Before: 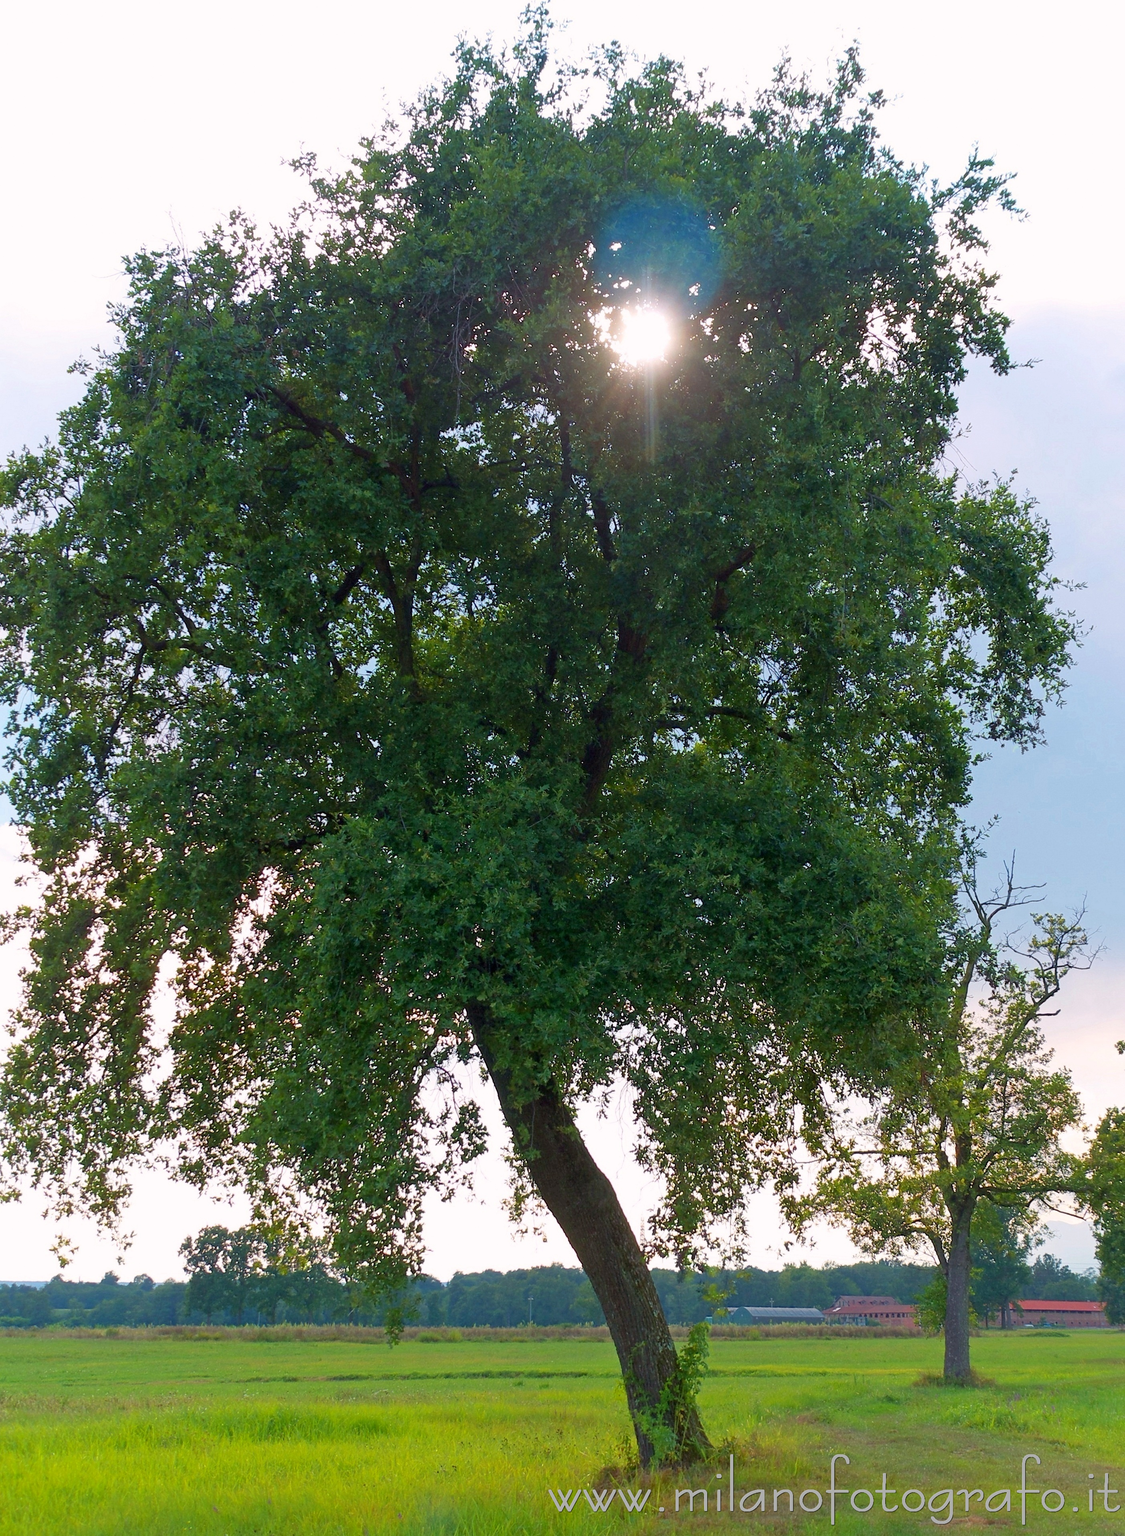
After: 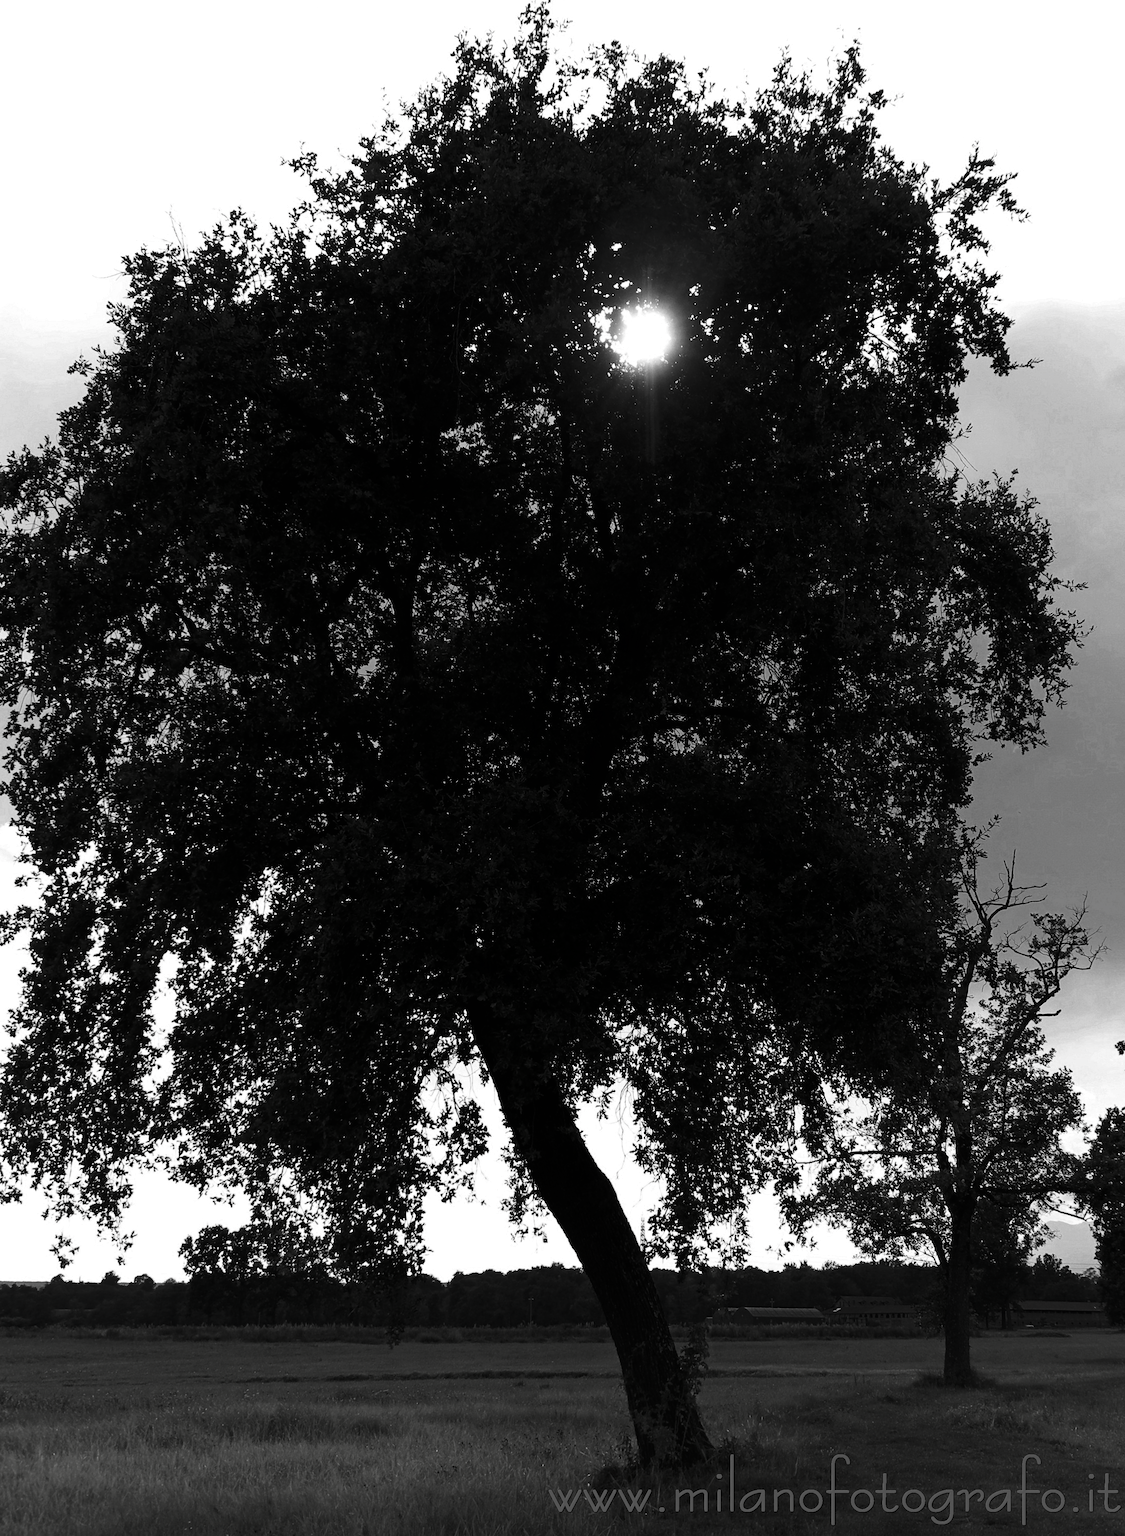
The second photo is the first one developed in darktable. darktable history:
local contrast: mode bilateral grid, contrast 99, coarseness 99, detail 89%, midtone range 0.2
contrast brightness saturation: contrast 0.021, brightness -0.991, saturation -0.993
shadows and highlights: shadows -12.98, white point adjustment 3.96, highlights 26.48
haze removal: adaptive false
